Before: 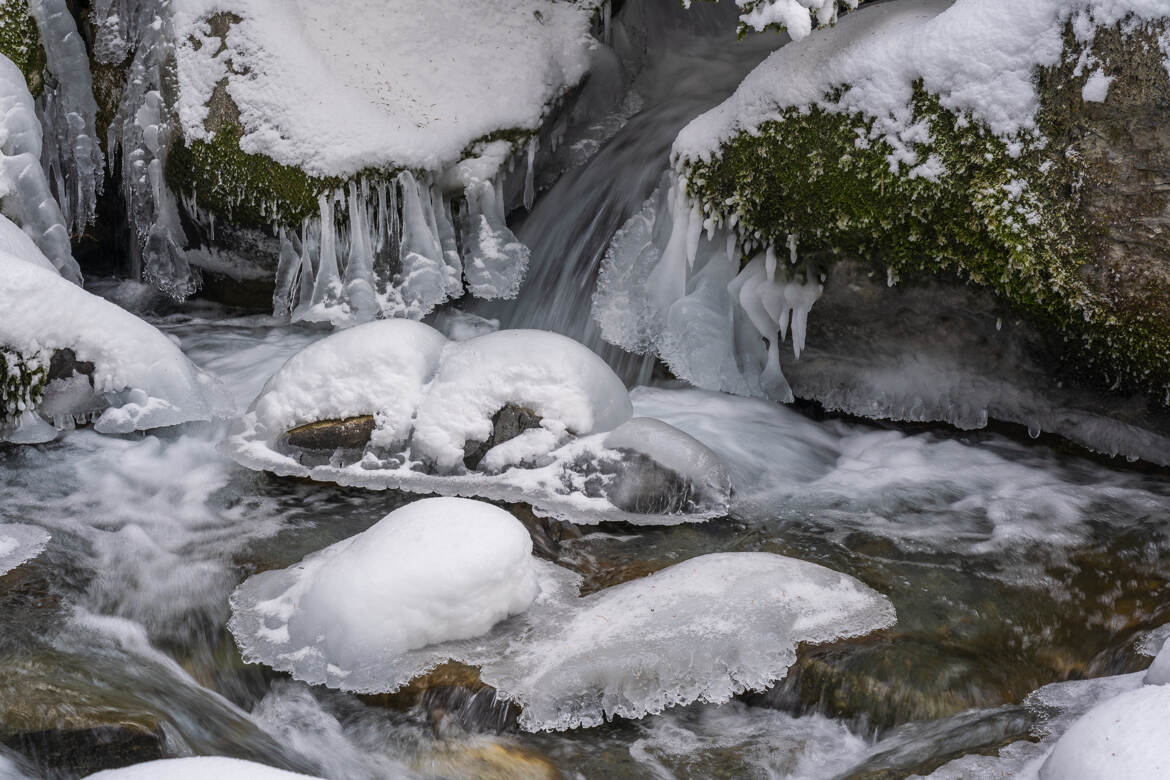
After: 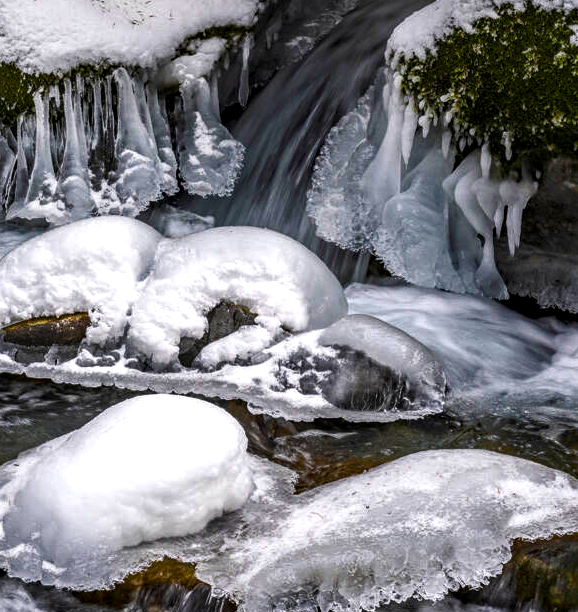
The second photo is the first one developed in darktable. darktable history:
local contrast: detail 130%
haze removal: compatibility mode true, adaptive false
tone equalizer: -8 EV -0.75 EV, -7 EV -0.7 EV, -6 EV -0.6 EV, -5 EV -0.4 EV, -3 EV 0.4 EV, -2 EV 0.6 EV, -1 EV 0.7 EV, +0 EV 0.75 EV, edges refinement/feathering 500, mask exposure compensation -1.57 EV, preserve details no
crop and rotate: angle 0.02°, left 24.353%, top 13.219%, right 26.156%, bottom 8.224%
color balance rgb: linear chroma grading › shadows -2.2%, linear chroma grading › highlights -15%, linear chroma grading › global chroma -10%, linear chroma grading › mid-tones -10%, perceptual saturation grading › global saturation 45%, perceptual saturation grading › highlights -50%, perceptual saturation grading › shadows 30%, perceptual brilliance grading › global brilliance 18%, global vibrance 45%
exposure: black level correction 0, exposure -0.721 EV, compensate highlight preservation false
